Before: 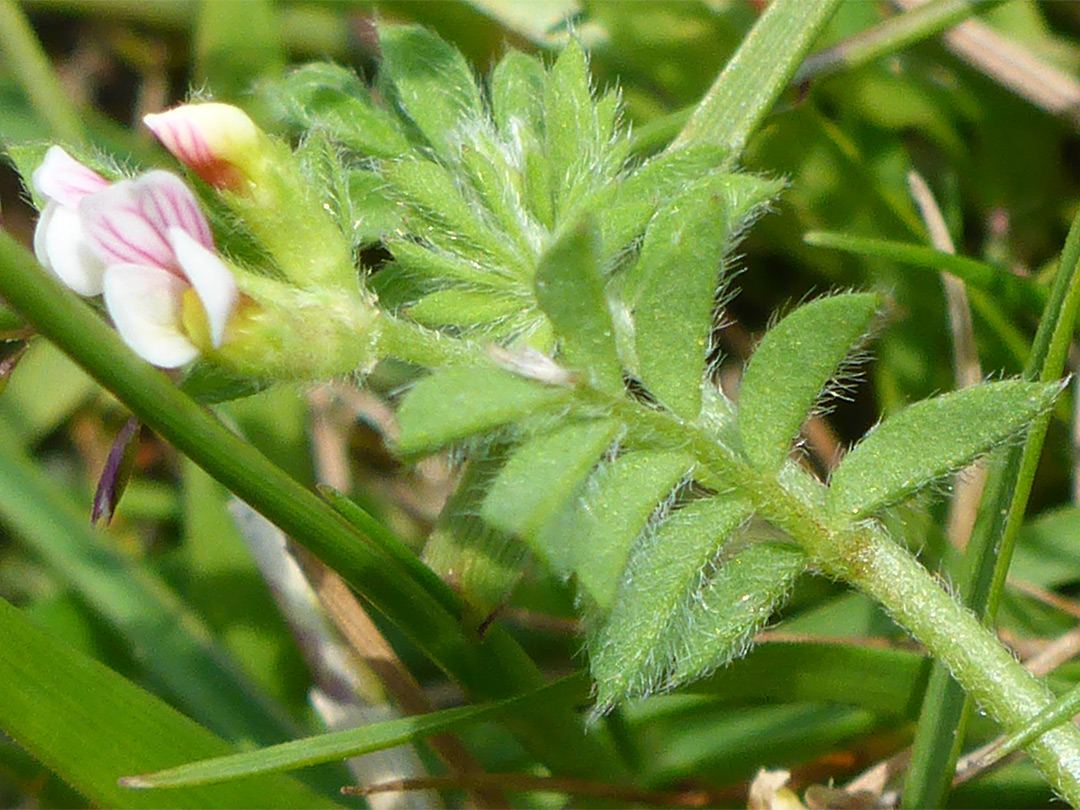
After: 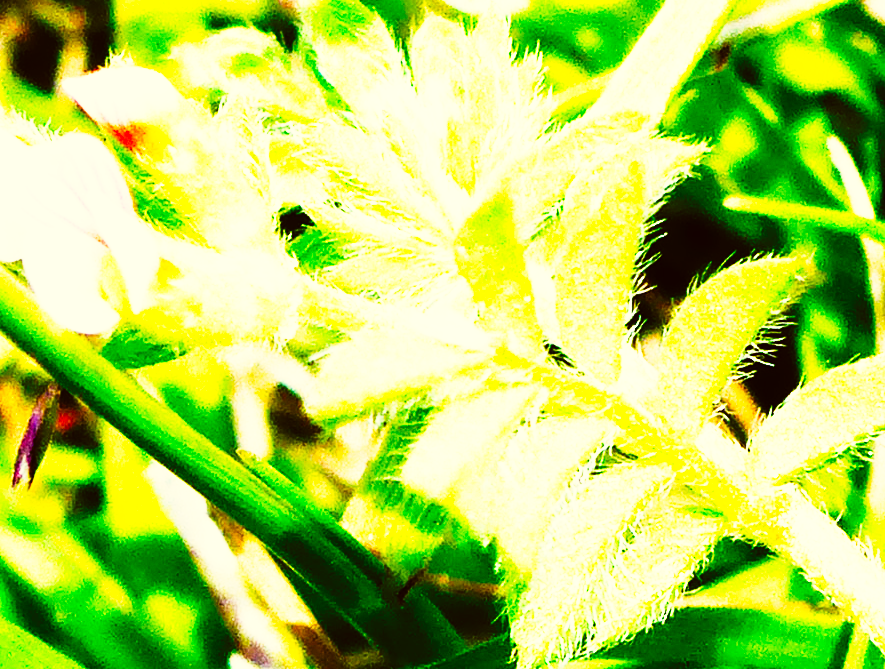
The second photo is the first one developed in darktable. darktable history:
crop and rotate: left 7.444%, top 4.387%, right 10.543%, bottom 12.942%
color correction: highlights a* -1.33, highlights b* 10.21, shadows a* 0.782, shadows b* 19.27
tone curve: curves: ch0 [(0, 0) (0.003, 0.003) (0.011, 0.006) (0.025, 0.01) (0.044, 0.016) (0.069, 0.02) (0.1, 0.025) (0.136, 0.034) (0.177, 0.051) (0.224, 0.08) (0.277, 0.131) (0.335, 0.209) (0.399, 0.328) (0.468, 0.47) (0.543, 0.629) (0.623, 0.788) (0.709, 0.903) (0.801, 0.965) (0.898, 0.989) (1, 1)], preserve colors none
base curve: curves: ch0 [(0, 0) (0.007, 0.004) (0.027, 0.03) (0.046, 0.07) (0.207, 0.54) (0.442, 0.872) (0.673, 0.972) (1, 1)], preserve colors none
